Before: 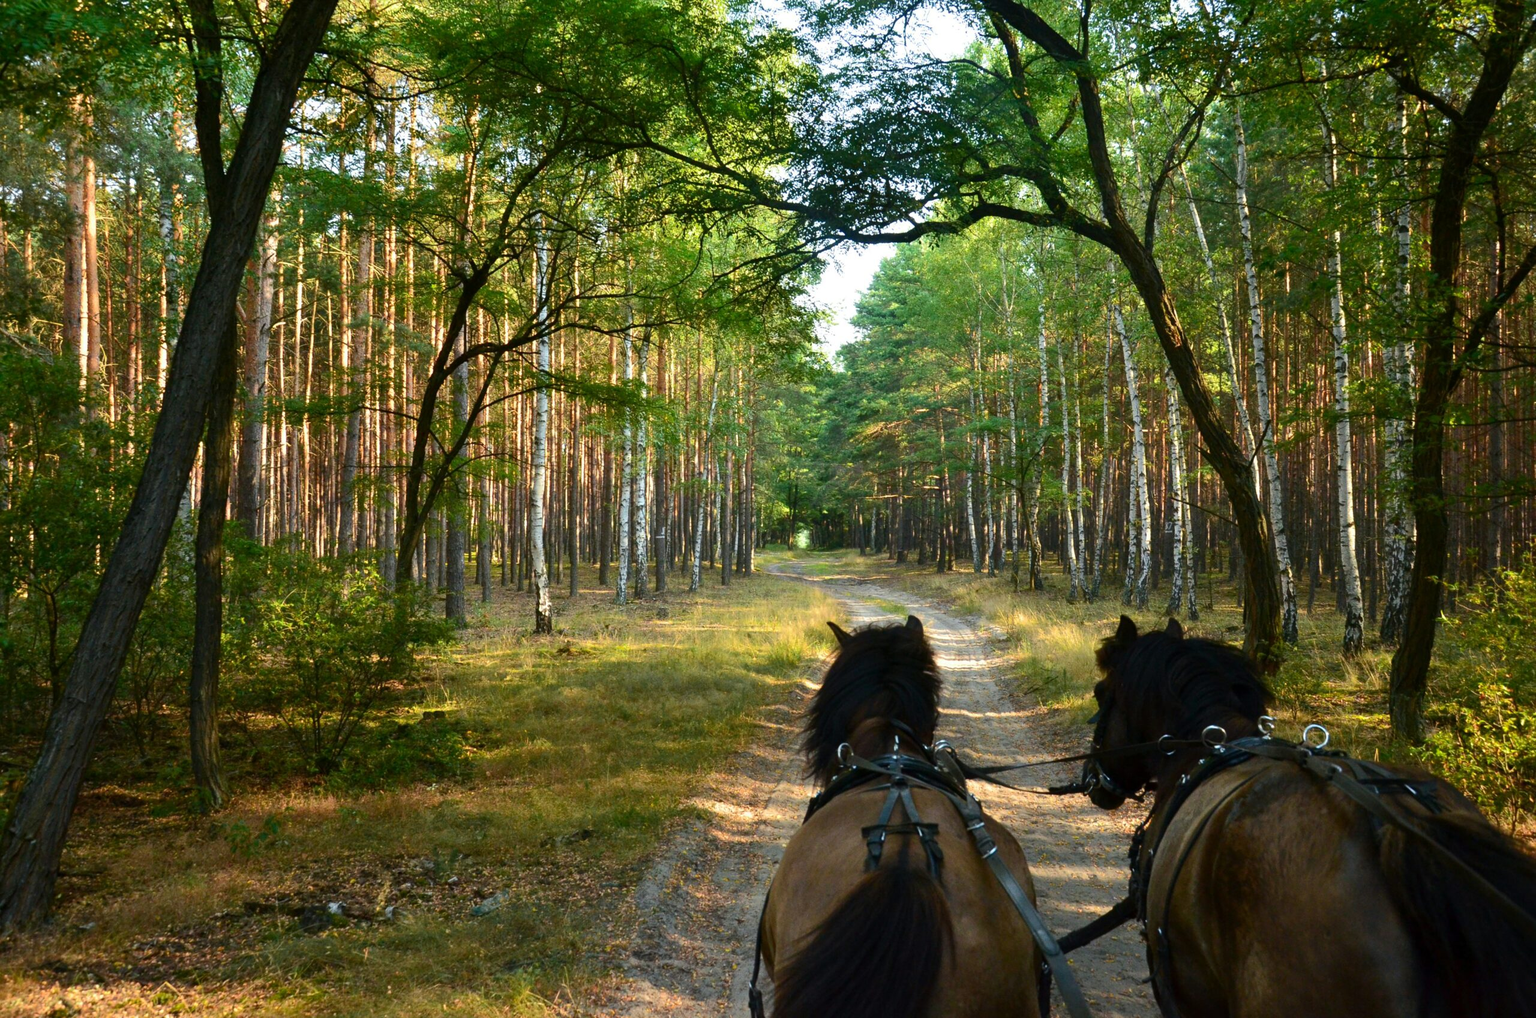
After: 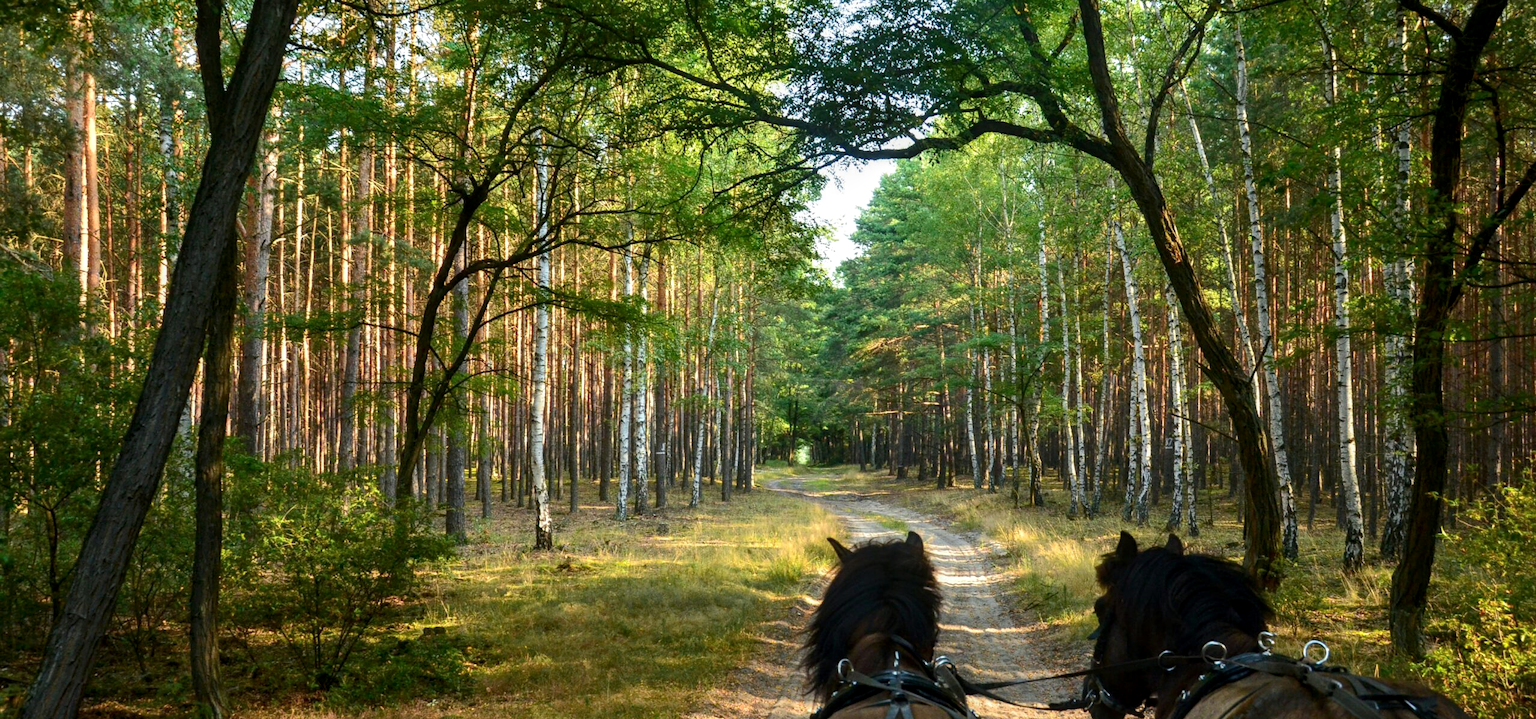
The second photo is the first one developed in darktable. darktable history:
crop and rotate: top 8.293%, bottom 20.996%
local contrast: on, module defaults
